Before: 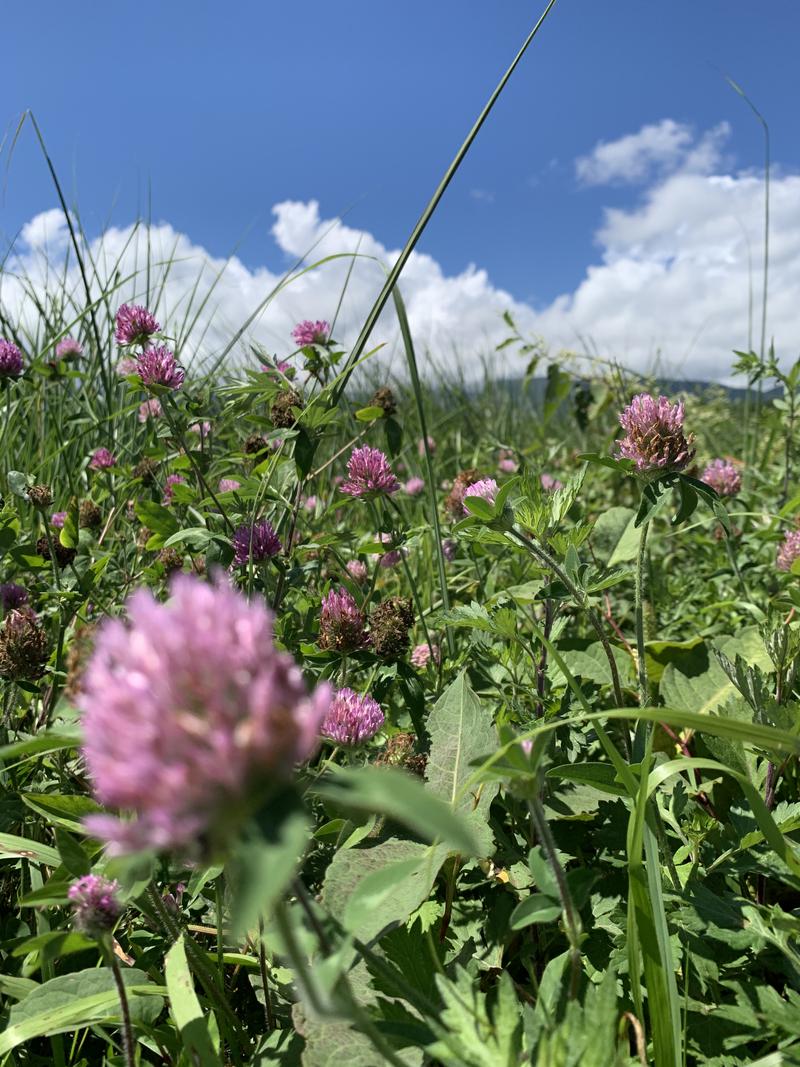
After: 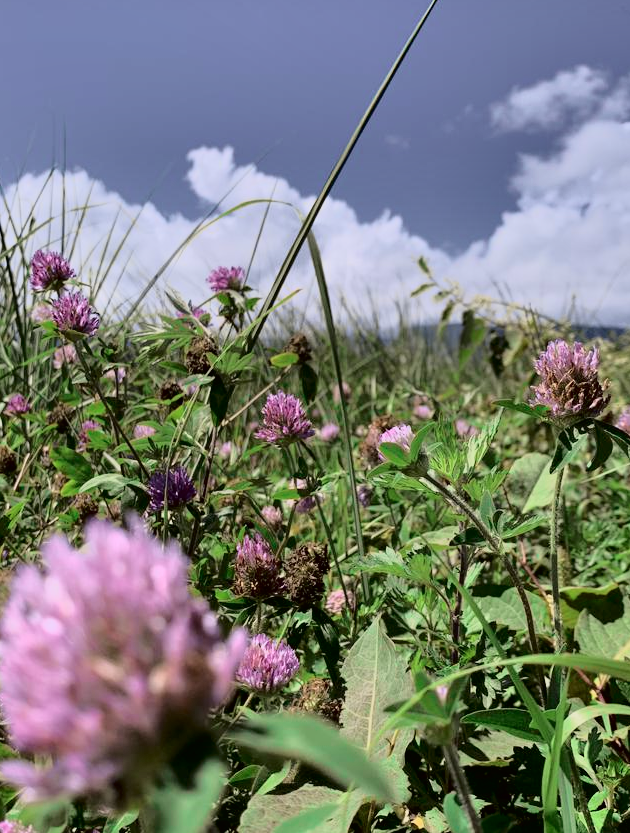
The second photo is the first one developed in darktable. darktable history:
tone curve: curves: ch0 [(0.003, 0.003) (0.104, 0.026) (0.236, 0.181) (0.401, 0.443) (0.495, 0.55) (0.625, 0.67) (0.819, 0.841) (0.96, 0.899)]; ch1 [(0, 0) (0.161, 0.092) (0.37, 0.302) (0.424, 0.402) (0.45, 0.466) (0.495, 0.51) (0.573, 0.571) (0.638, 0.641) (0.751, 0.741) (1, 1)]; ch2 [(0, 0) (0.352, 0.403) (0.466, 0.443) (0.524, 0.526) (0.56, 0.556) (1, 1)], color space Lab, independent channels, preserve colors none
shadows and highlights: shadows 20.91, highlights -82.73, soften with gaussian
crop and rotate: left 10.77%, top 5.1%, right 10.41%, bottom 16.76%
